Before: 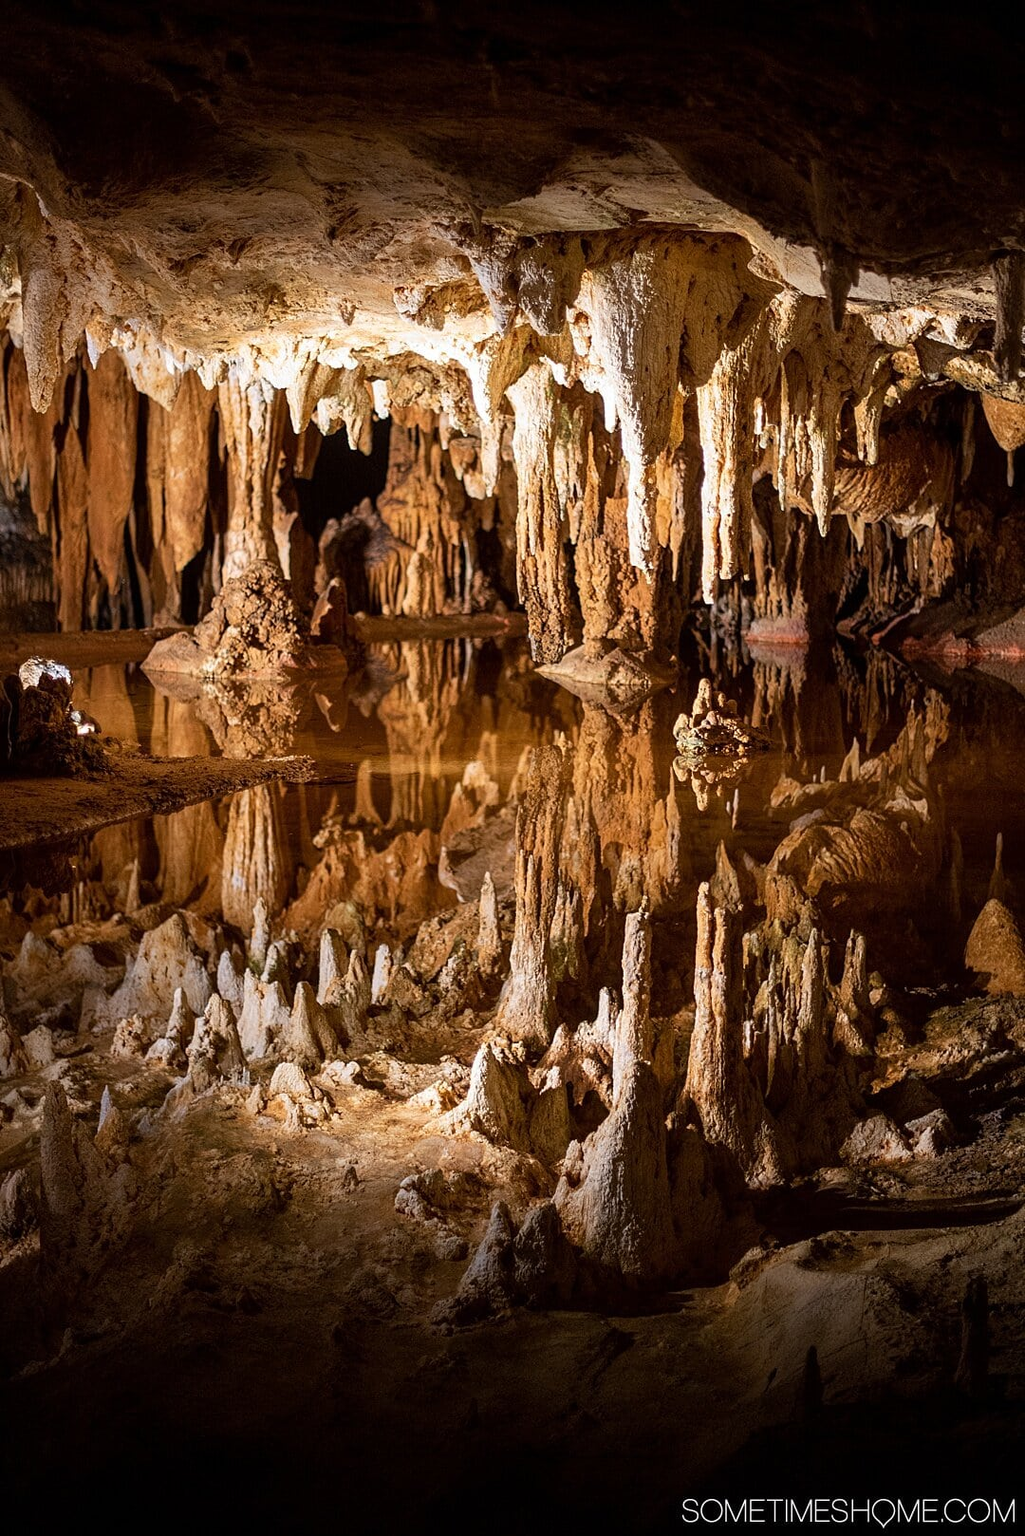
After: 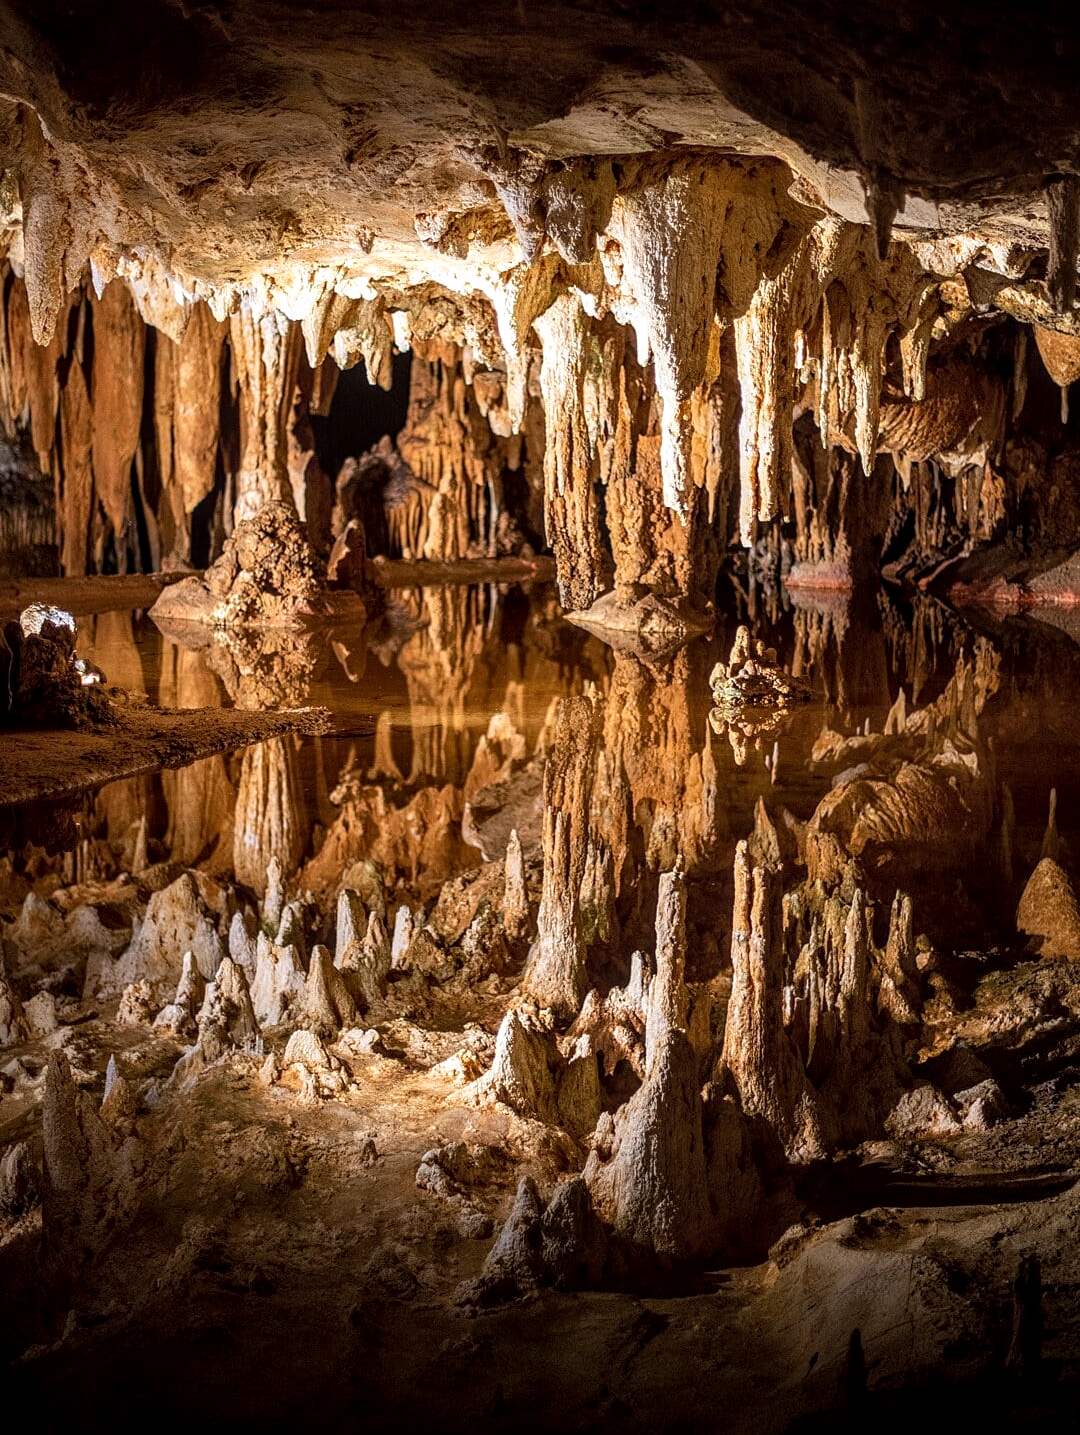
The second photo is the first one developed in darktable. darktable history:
exposure: exposure 0.124 EV, compensate highlight preservation false
local contrast: on, module defaults
crop and rotate: top 5.528%, bottom 5.74%
